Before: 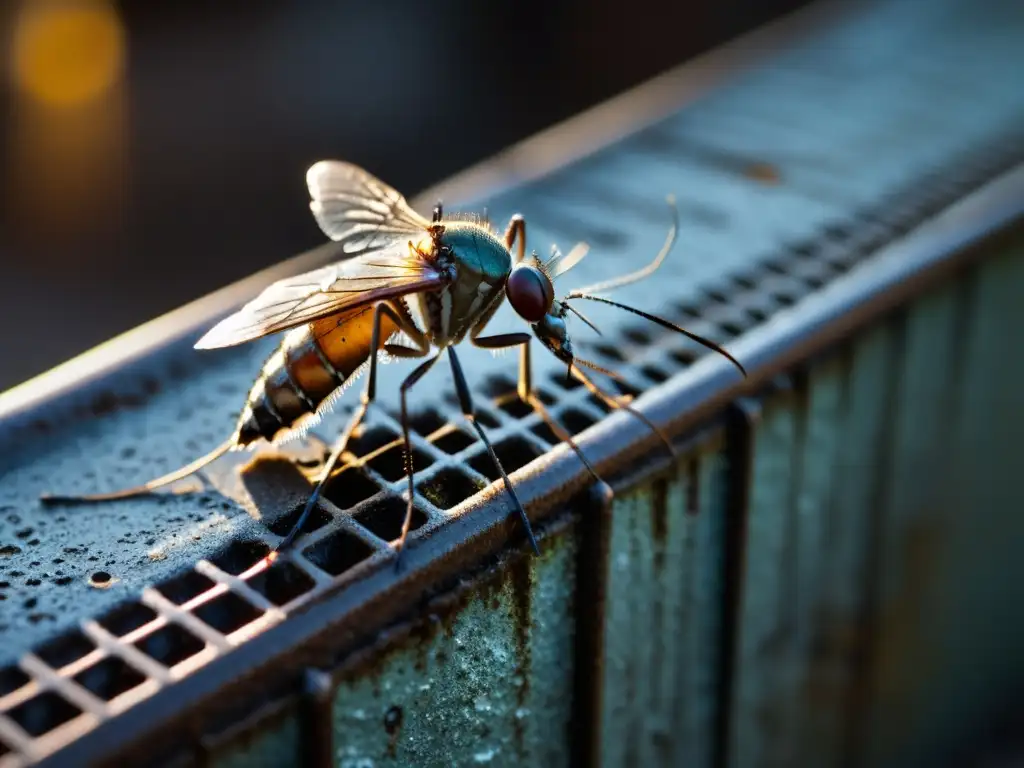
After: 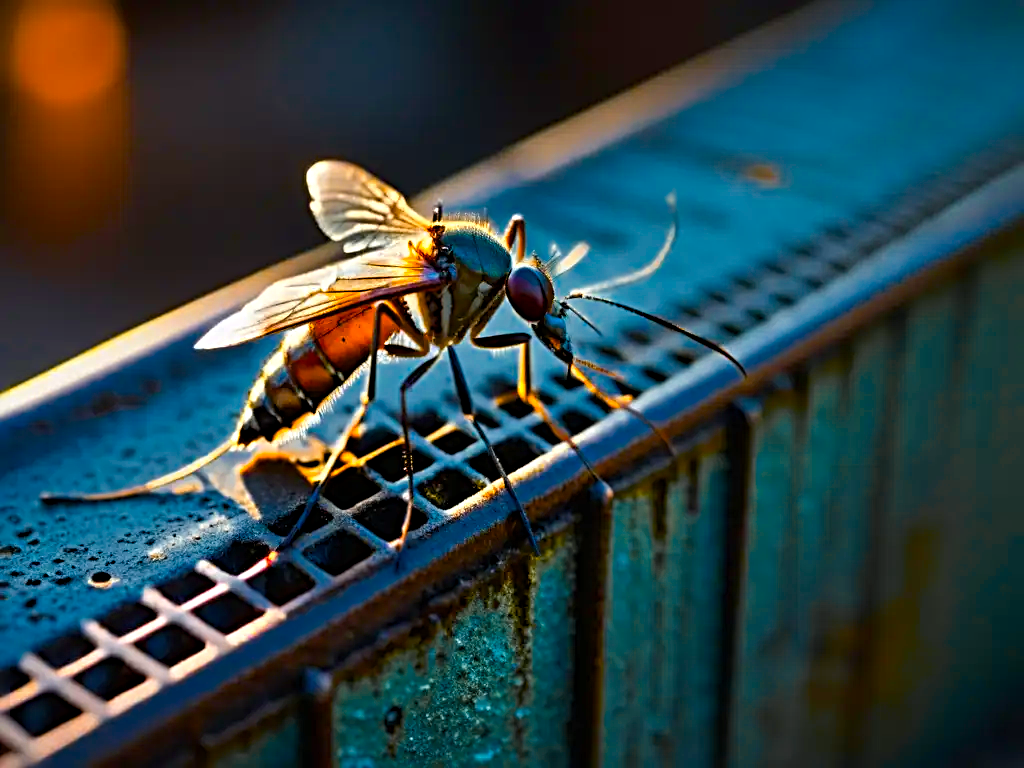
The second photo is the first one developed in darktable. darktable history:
color zones: curves: ch0 [(0, 0.499) (0.143, 0.5) (0.286, 0.5) (0.429, 0.476) (0.571, 0.284) (0.714, 0.243) (0.857, 0.449) (1, 0.499)]; ch1 [(0, 0.532) (0.143, 0.645) (0.286, 0.696) (0.429, 0.211) (0.571, 0.504) (0.714, 0.493) (0.857, 0.495) (1, 0.532)]; ch2 [(0, 0.5) (0.143, 0.5) (0.286, 0.427) (0.429, 0.324) (0.571, 0.5) (0.714, 0.5) (0.857, 0.5) (1, 0.5)]
sharpen: radius 3.965
color balance rgb: perceptual saturation grading › global saturation 30.888%, global vibrance 45.735%
